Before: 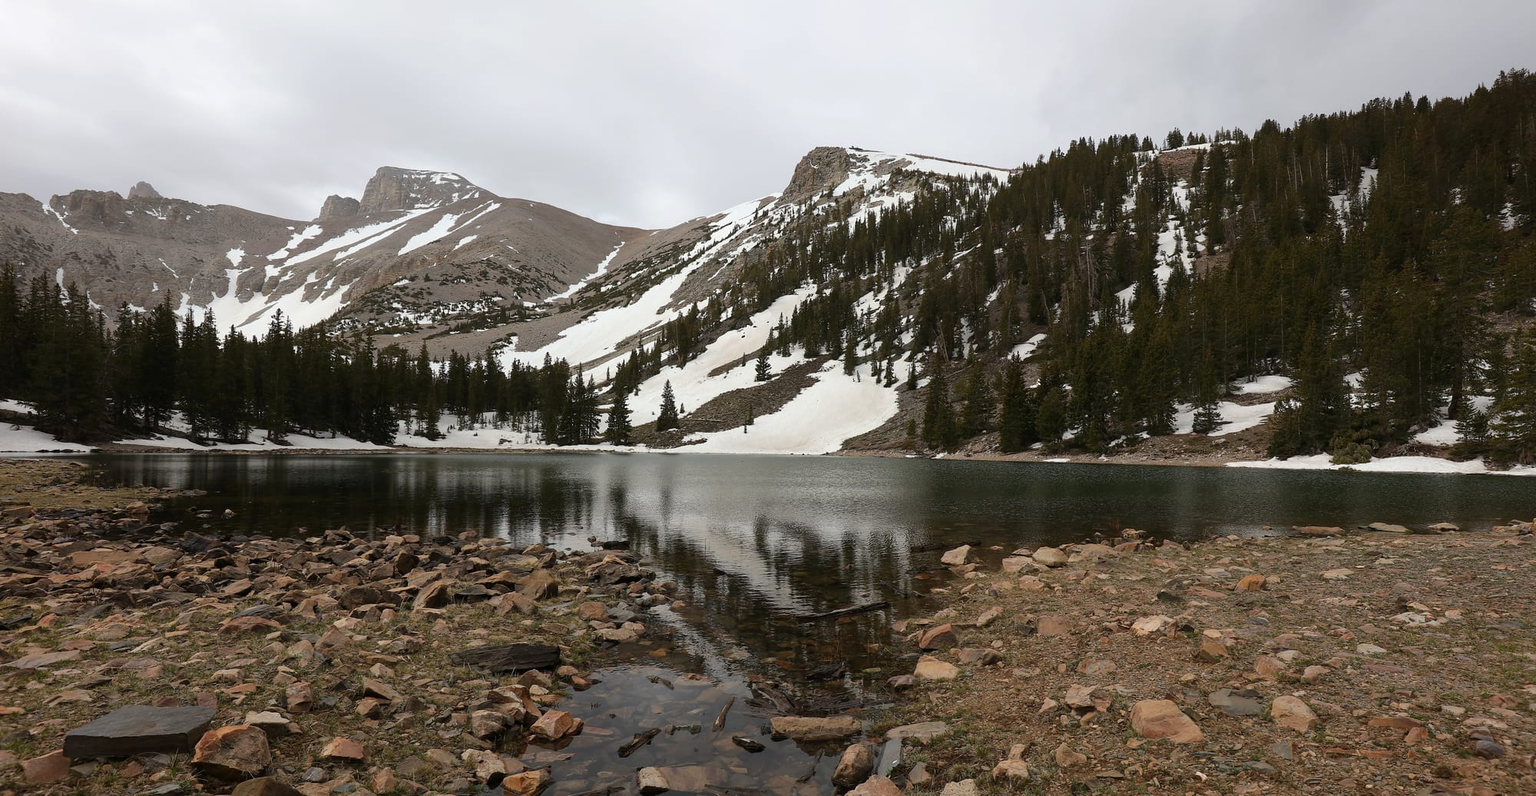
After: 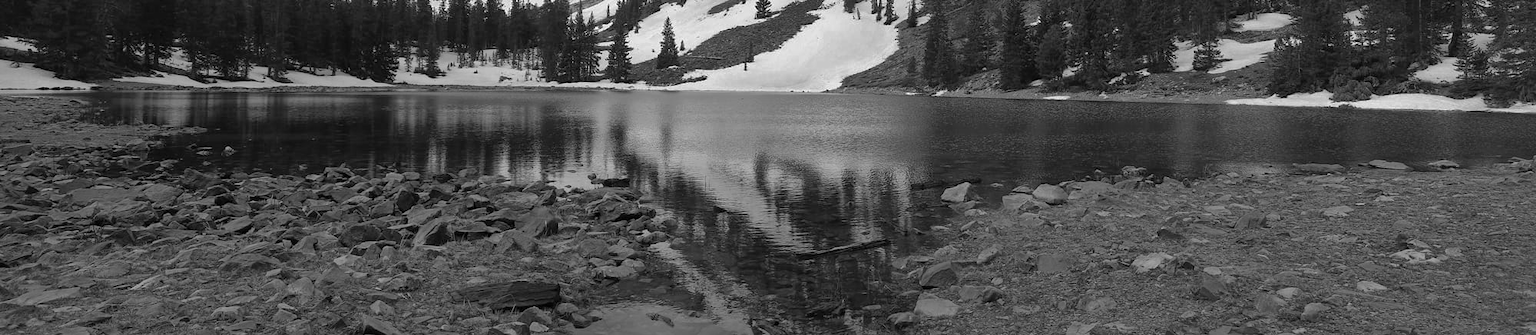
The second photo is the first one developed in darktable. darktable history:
crop: top 45.643%, bottom 12.136%
color zones: curves: ch0 [(0.002, 0.589) (0.107, 0.484) (0.146, 0.249) (0.217, 0.352) (0.309, 0.525) (0.39, 0.404) (0.455, 0.169) (0.597, 0.055) (0.724, 0.212) (0.775, 0.691) (0.869, 0.571) (1, 0.587)]; ch1 [(0, 0) (0.143, 0) (0.286, 0) (0.429, 0) (0.571, 0) (0.714, 0) (0.857, 0)]
tone equalizer: edges refinement/feathering 500, mask exposure compensation -1.24 EV, preserve details no
shadows and highlights: on, module defaults
